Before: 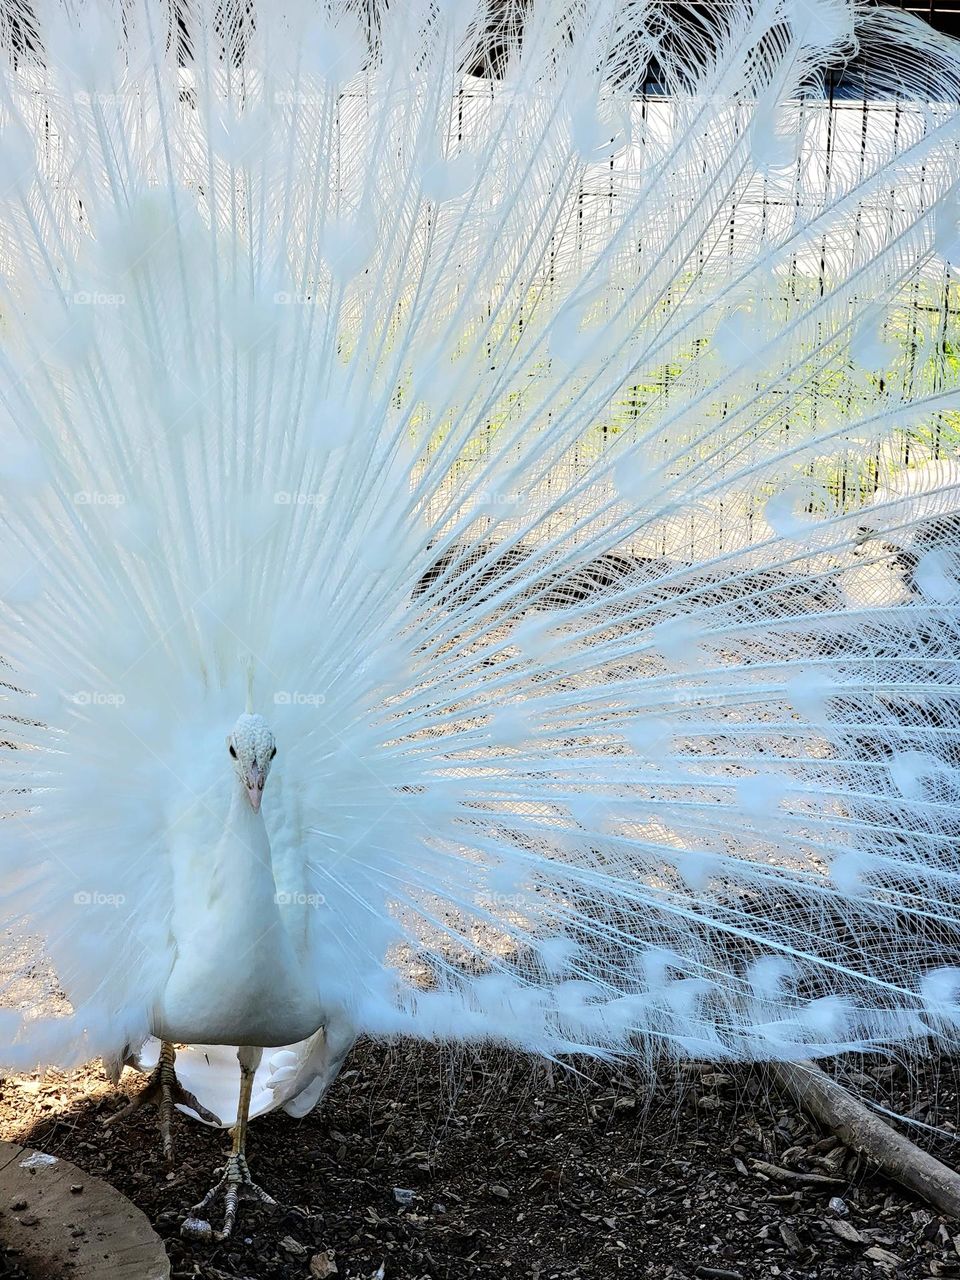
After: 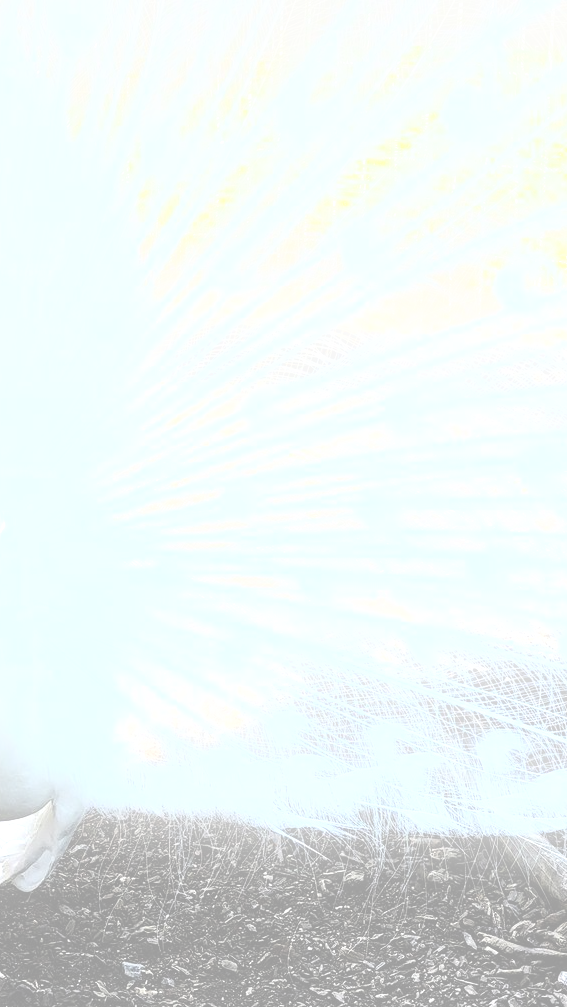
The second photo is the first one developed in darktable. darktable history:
crop and rotate: left 28.256%, top 17.734%, right 12.656%, bottom 3.573%
color balance rgb: linear chroma grading › global chroma 9%, perceptual saturation grading › global saturation 36%, perceptual saturation grading › shadows 35%, perceptual brilliance grading › global brilliance 15%, perceptual brilliance grading › shadows -35%, global vibrance 15%
exposure: black level correction -0.023, exposure 1.397 EV, compensate highlight preservation false
contrast brightness saturation: contrast -0.32, brightness 0.75, saturation -0.78
tone equalizer: on, module defaults
bloom: size 9%, threshold 100%, strength 7%
local contrast: detail 110%
